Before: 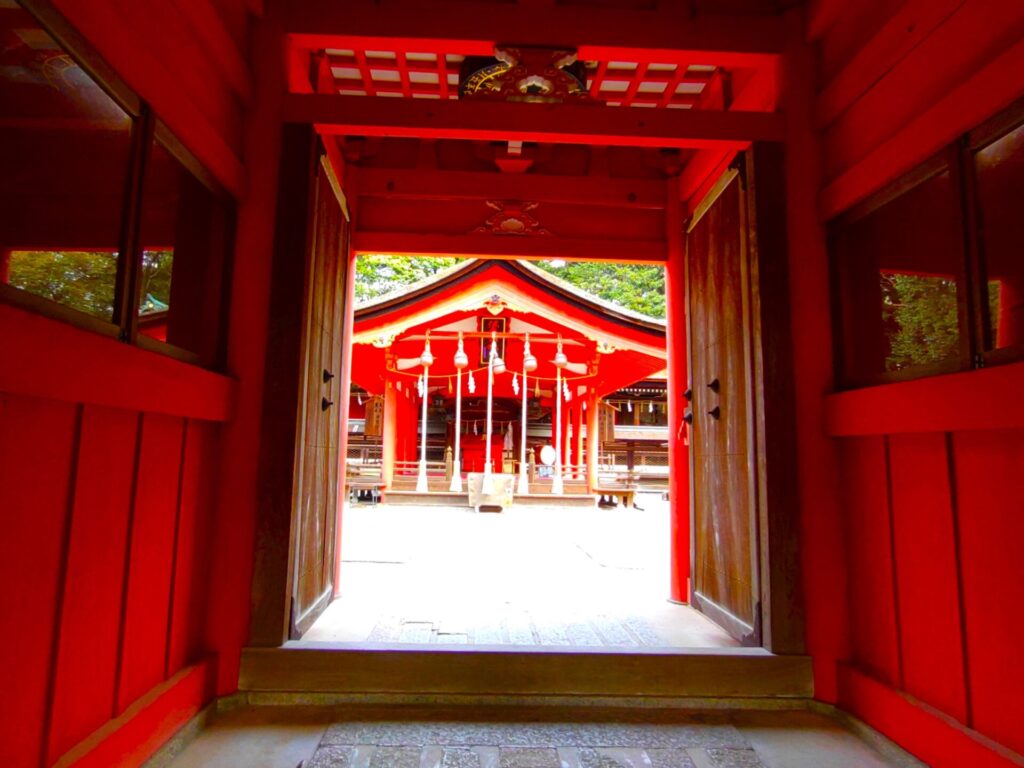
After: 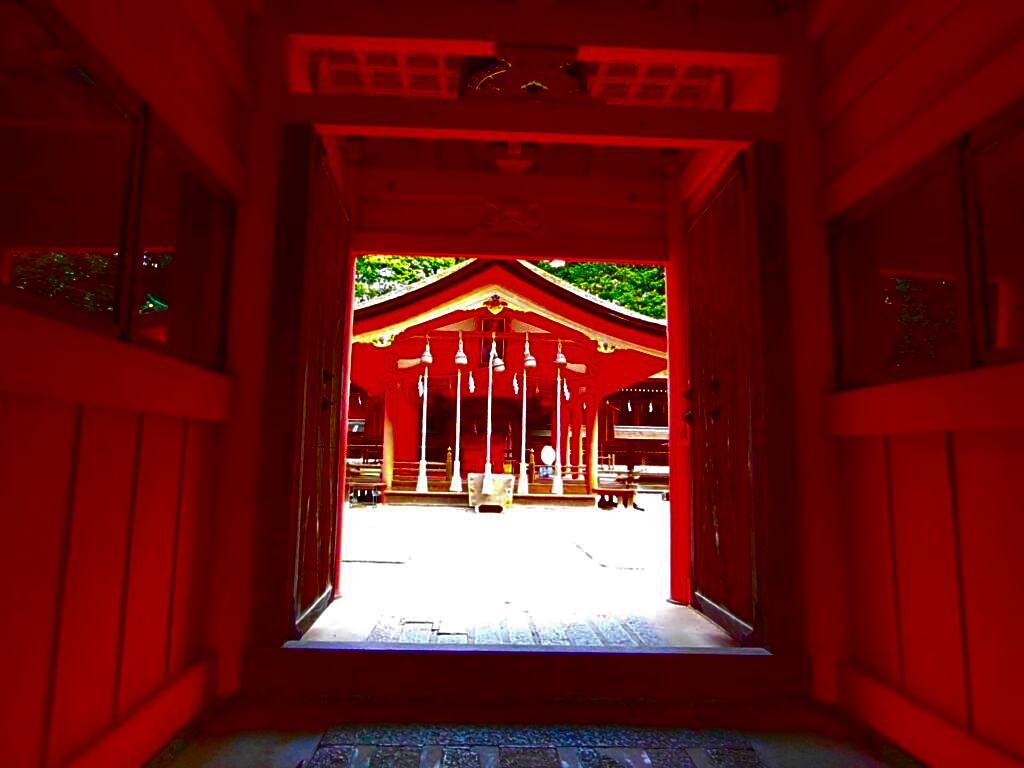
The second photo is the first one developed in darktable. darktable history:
contrast brightness saturation: brightness -1, saturation 1
sharpen: on, module defaults
